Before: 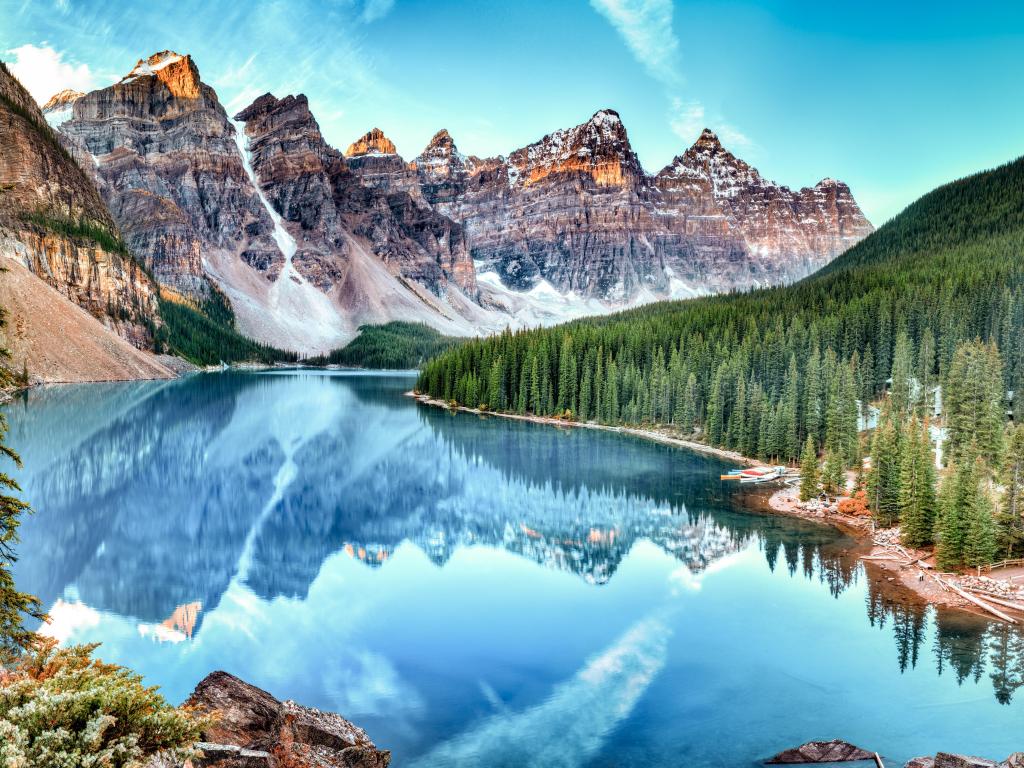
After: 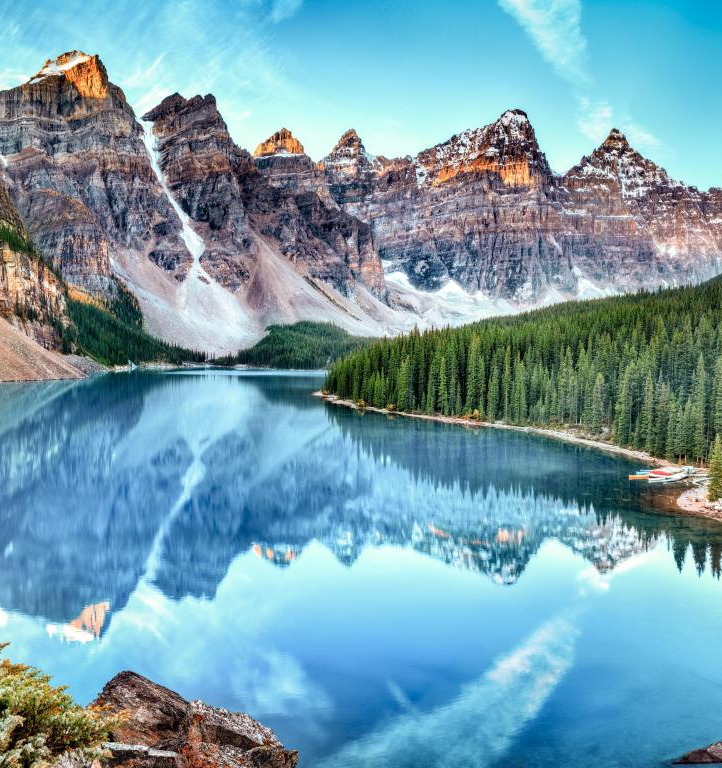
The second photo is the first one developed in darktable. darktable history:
crop and rotate: left 9.051%, right 20.362%
